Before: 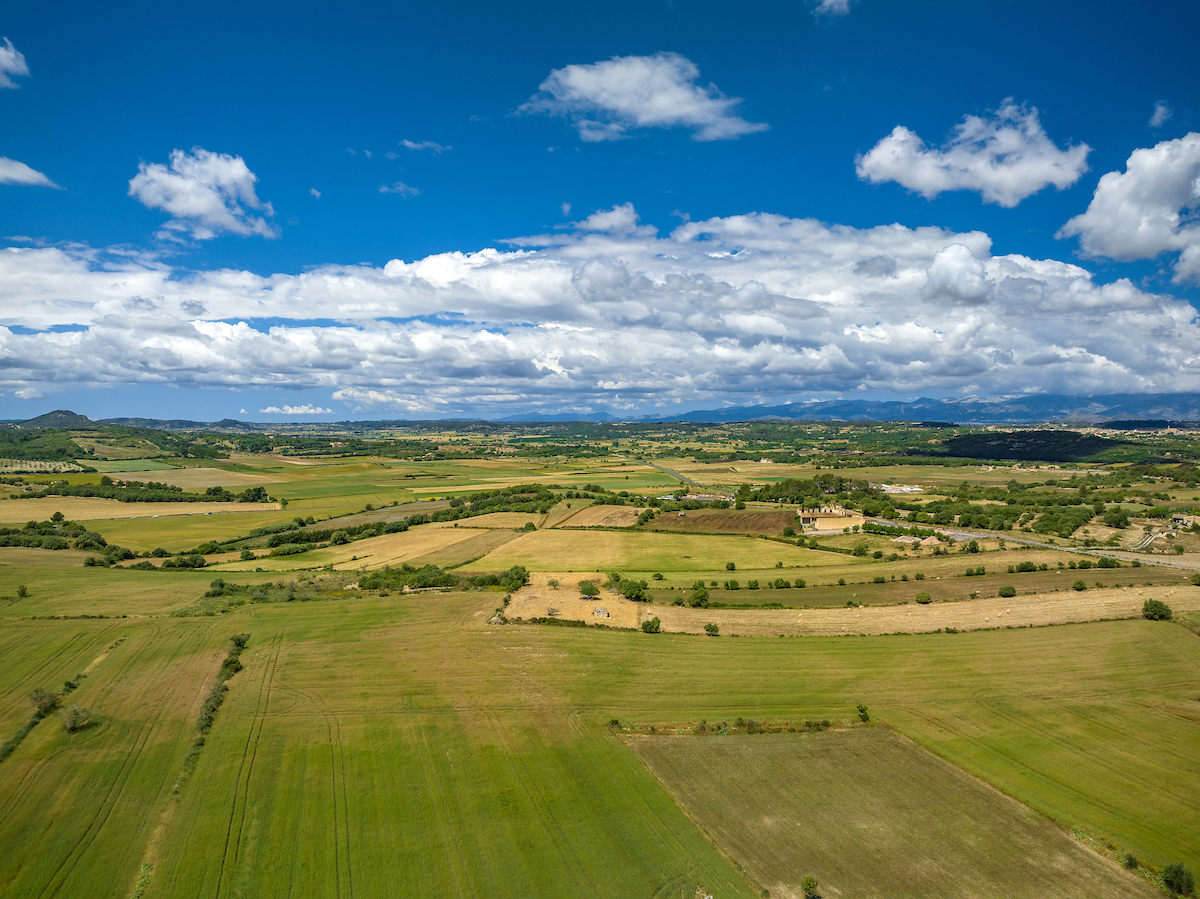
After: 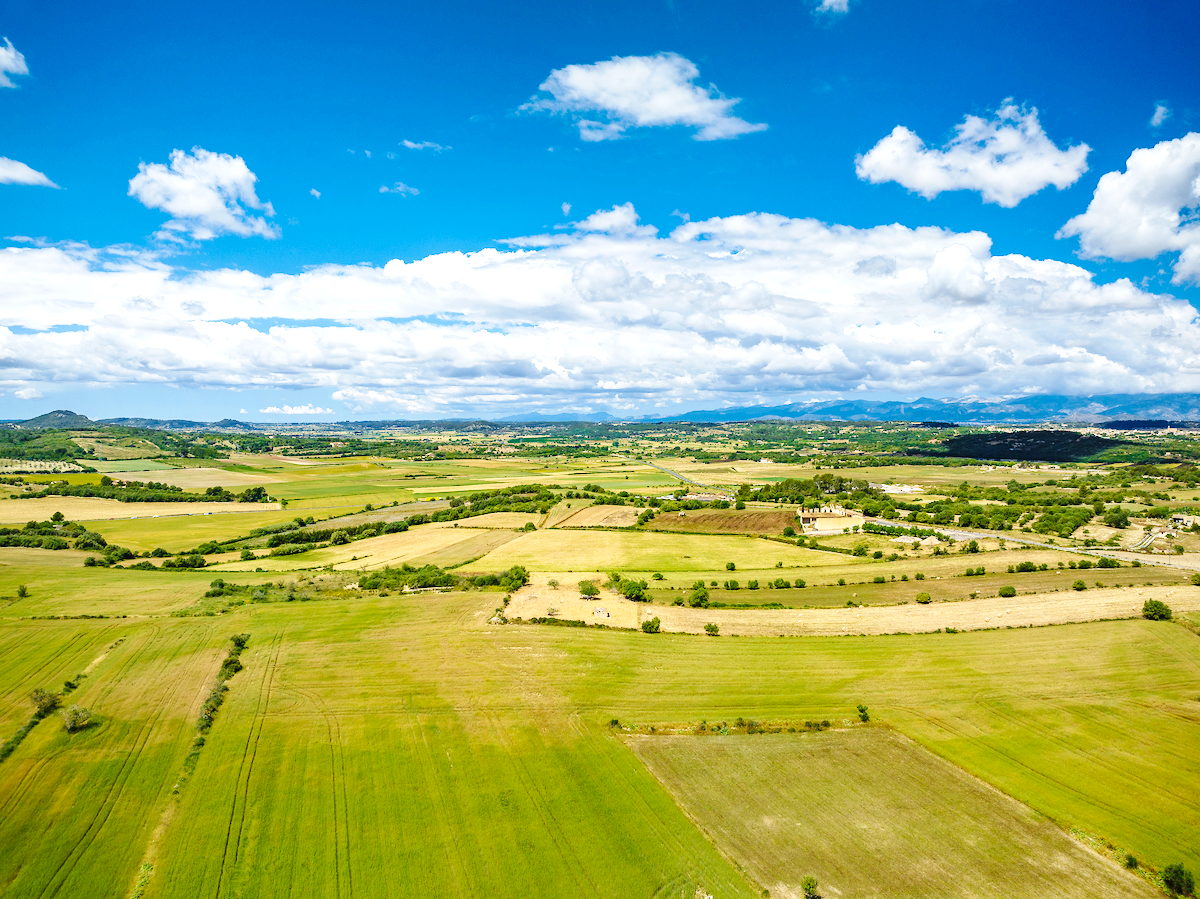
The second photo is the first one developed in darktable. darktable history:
exposure: black level correction 0, exposure 0.5 EV, compensate highlight preservation false
base curve: curves: ch0 [(0, 0) (0.036, 0.025) (0.121, 0.166) (0.206, 0.329) (0.605, 0.79) (1, 1)], preserve colors none
